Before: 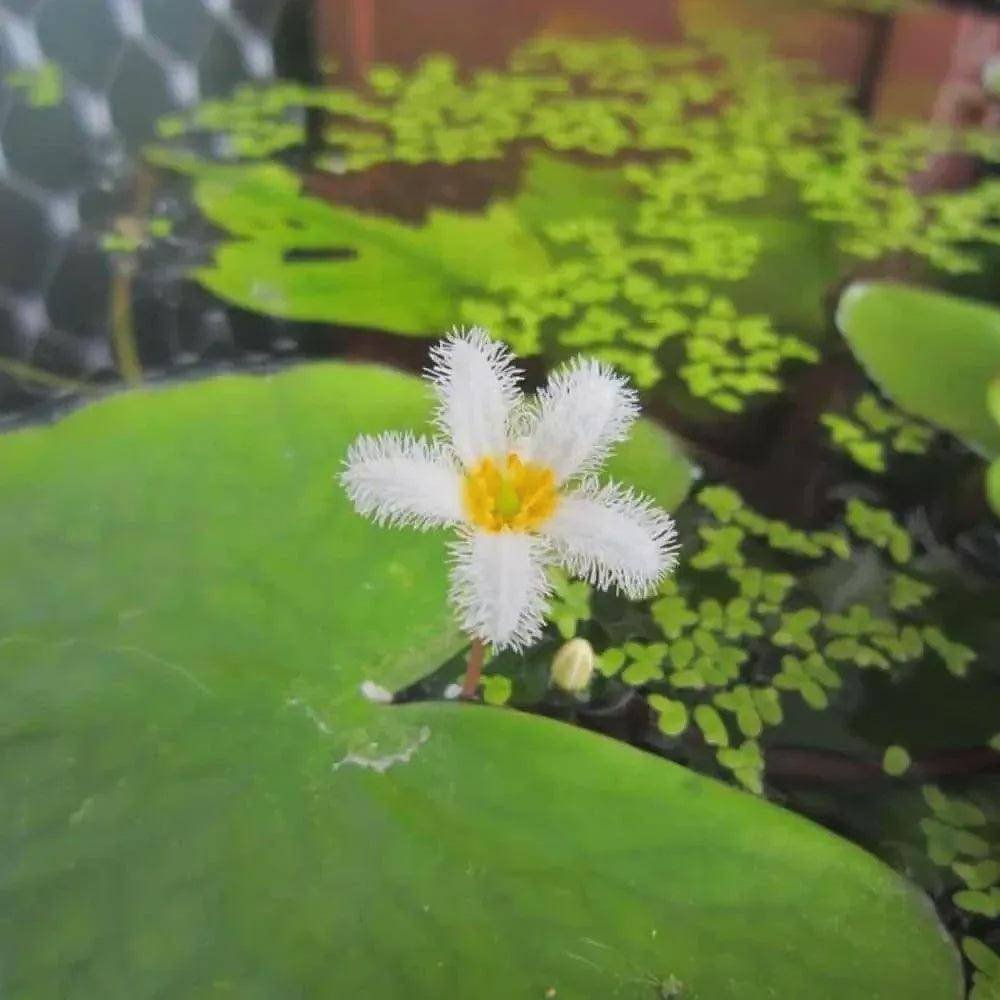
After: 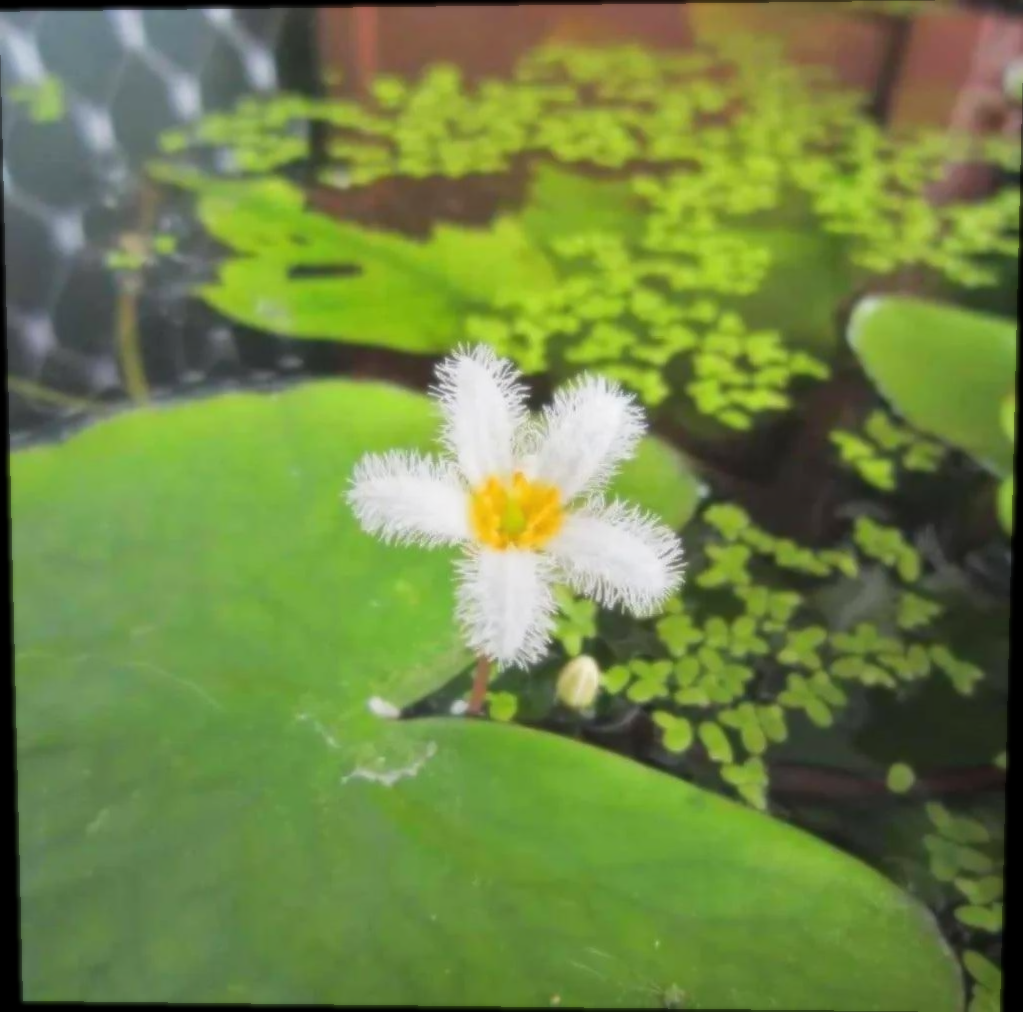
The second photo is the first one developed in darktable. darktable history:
tone curve: curves: ch0 [(0, 0) (0.003, 0.003) (0.011, 0.011) (0.025, 0.026) (0.044, 0.046) (0.069, 0.072) (0.1, 0.103) (0.136, 0.141) (0.177, 0.184) (0.224, 0.233) (0.277, 0.287) (0.335, 0.348) (0.399, 0.414) (0.468, 0.486) (0.543, 0.563) (0.623, 0.647) (0.709, 0.736) (0.801, 0.831) (0.898, 0.92) (1, 1)], preserve colors none
soften: size 8.67%, mix 49%
rotate and perspective: lens shift (vertical) 0.048, lens shift (horizontal) -0.024, automatic cropping off
